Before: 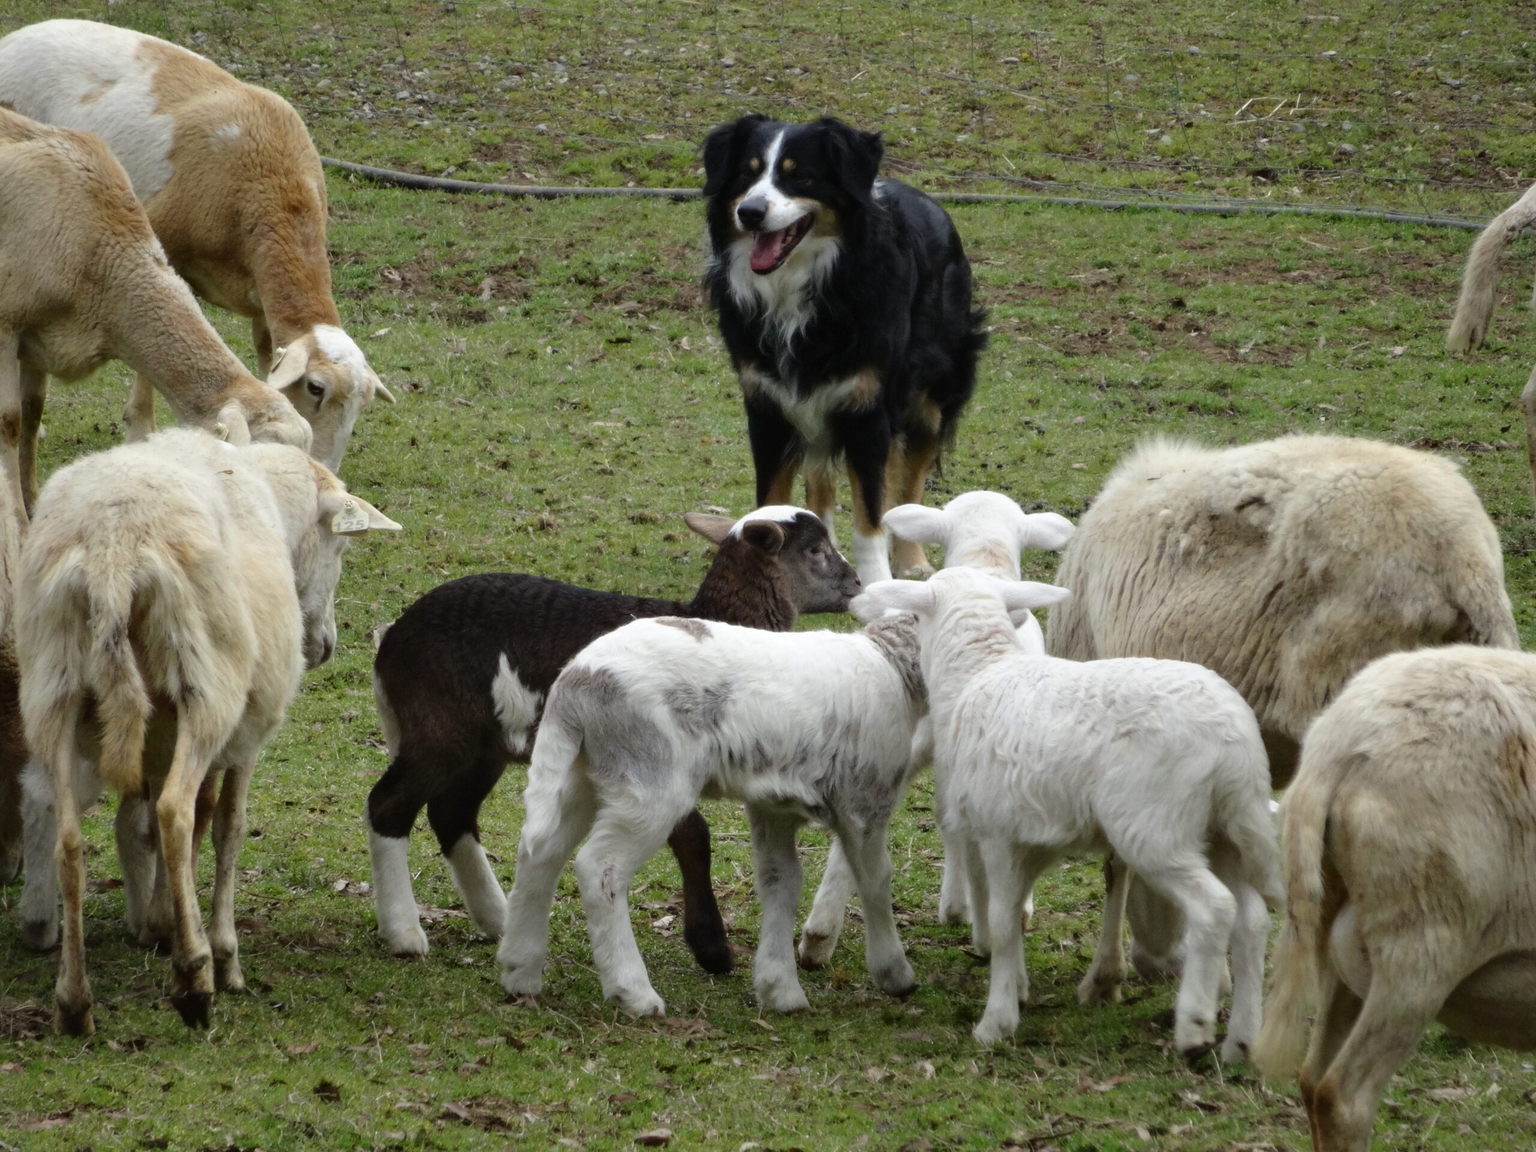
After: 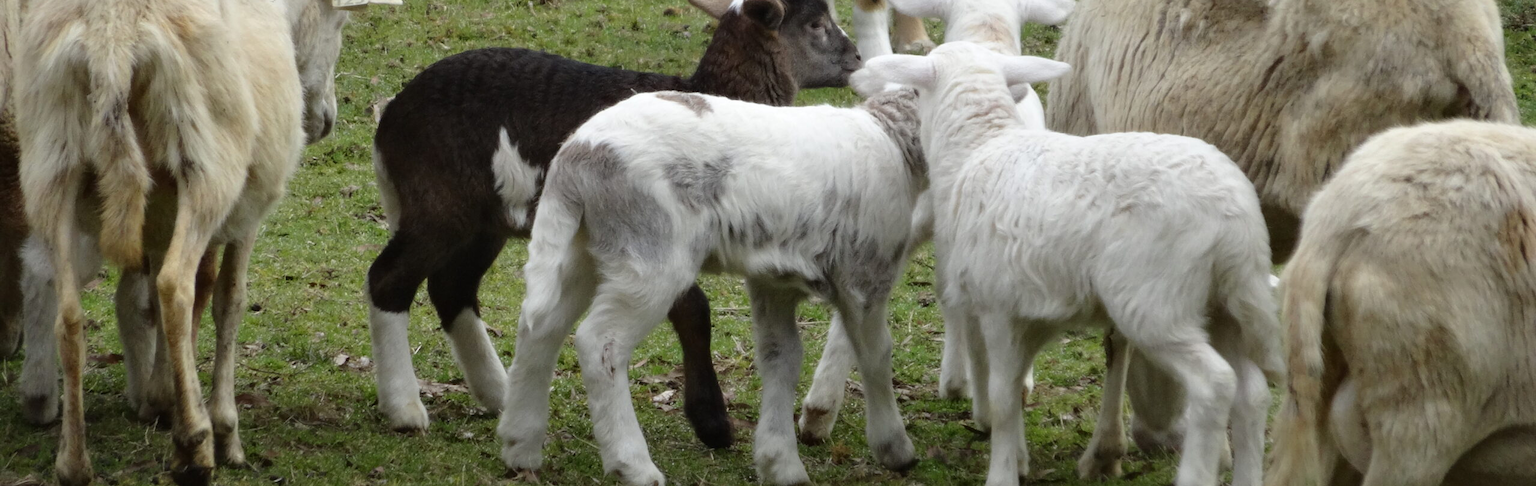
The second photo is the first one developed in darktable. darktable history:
crop: top 45.672%, bottom 12.121%
